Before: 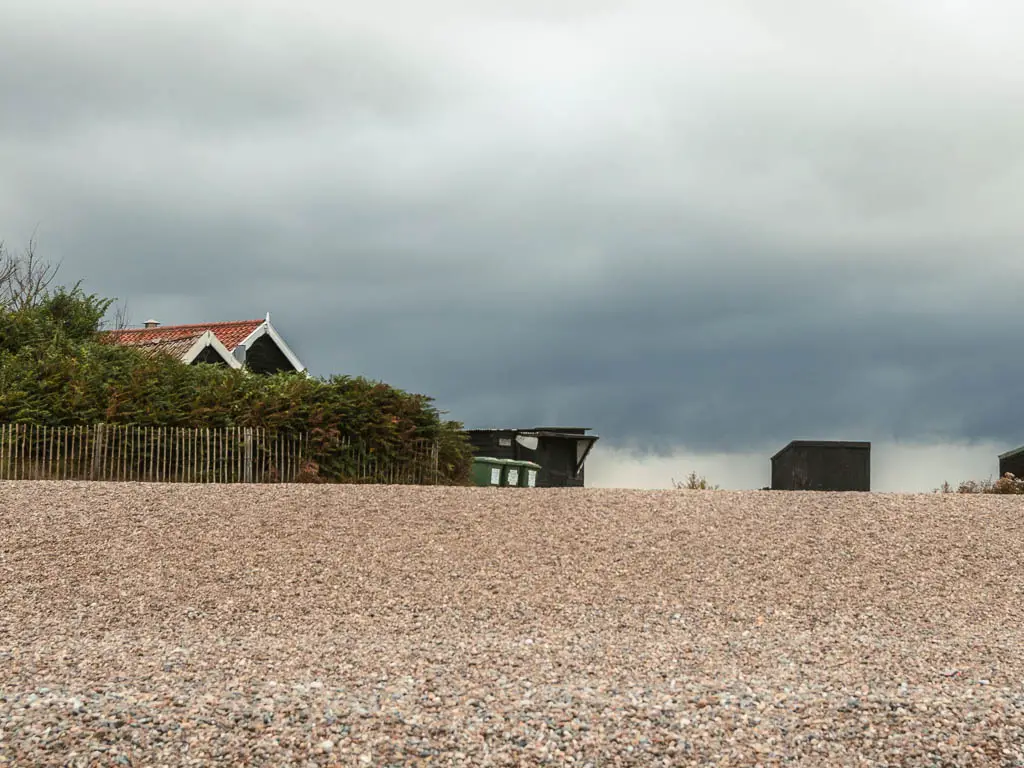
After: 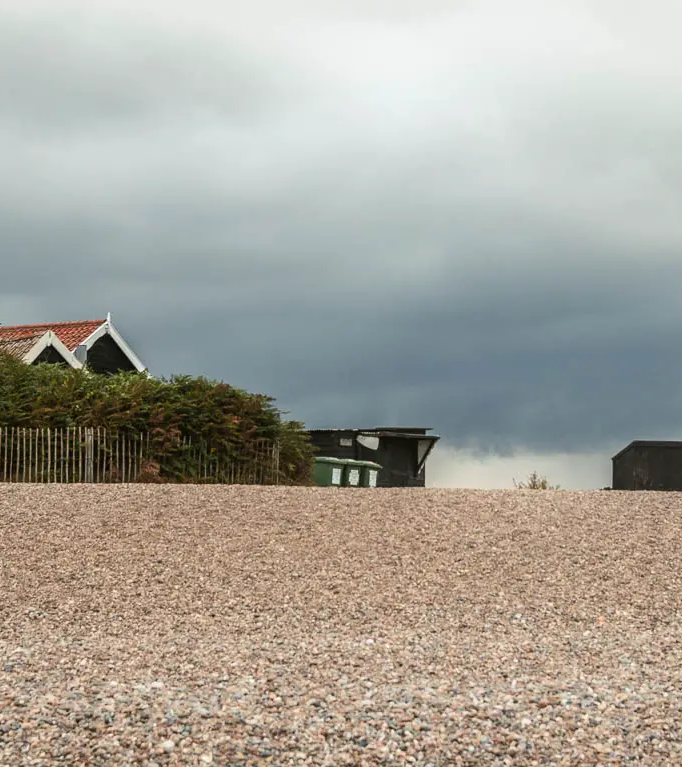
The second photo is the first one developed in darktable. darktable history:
crop and rotate: left 15.559%, right 17.783%
